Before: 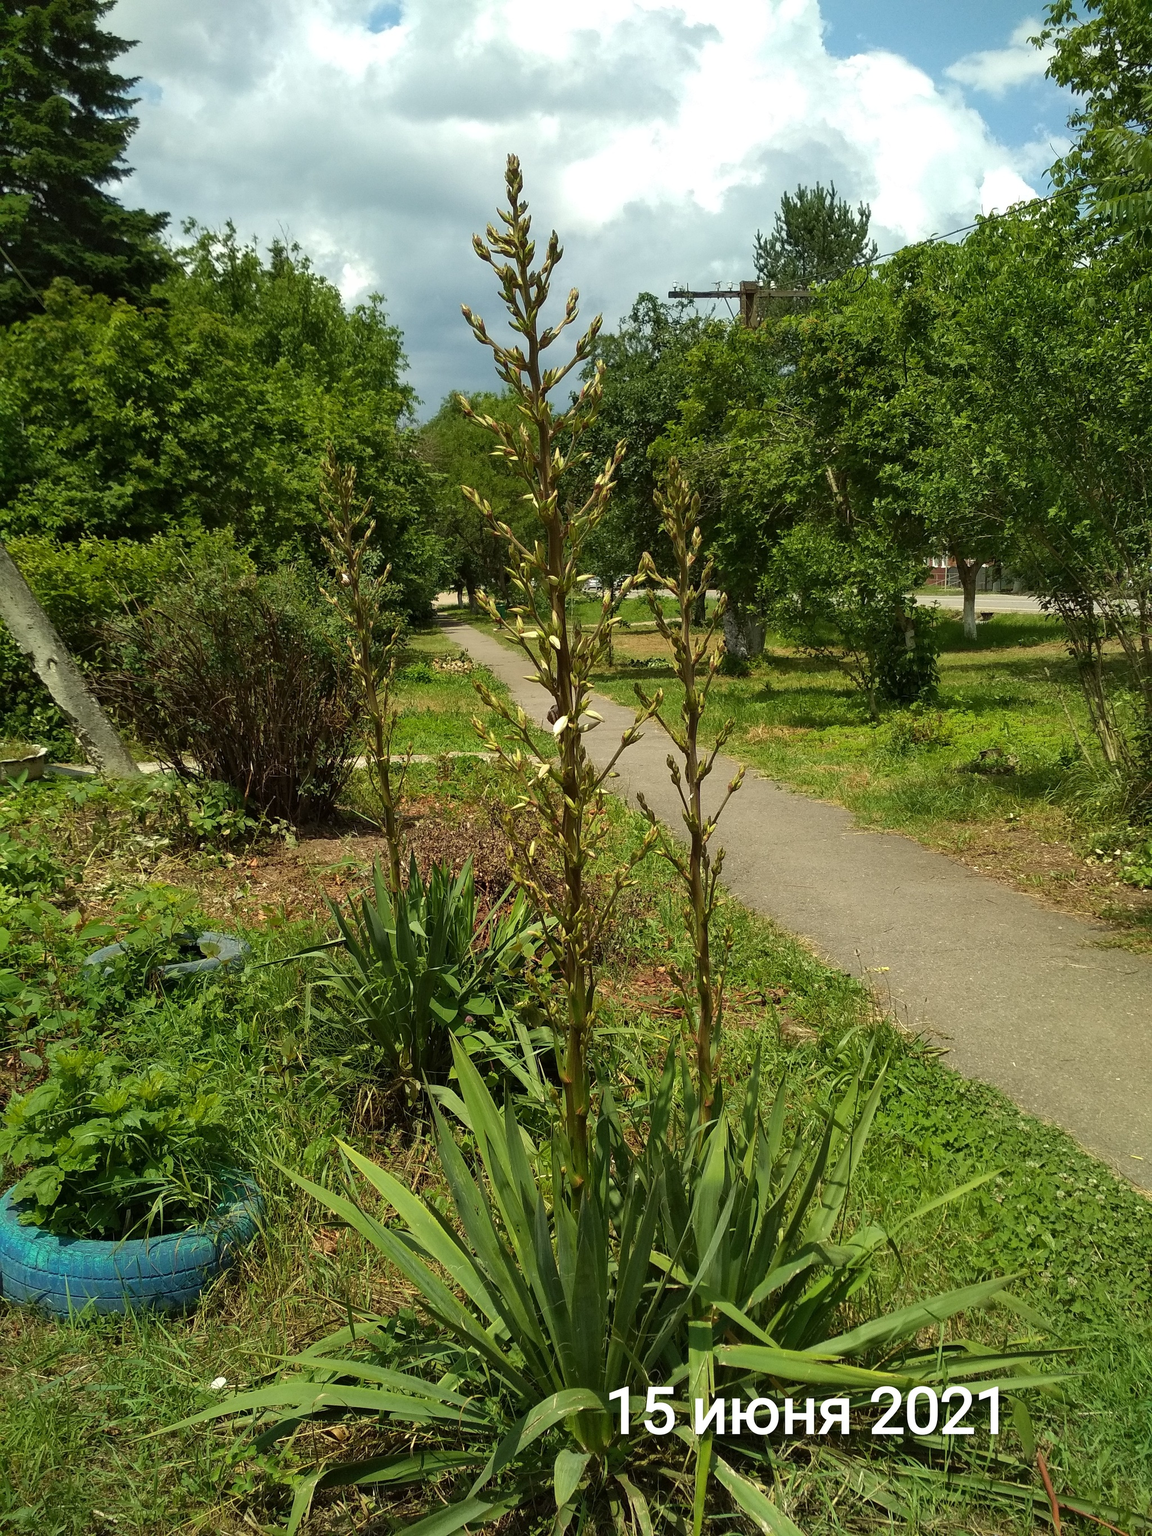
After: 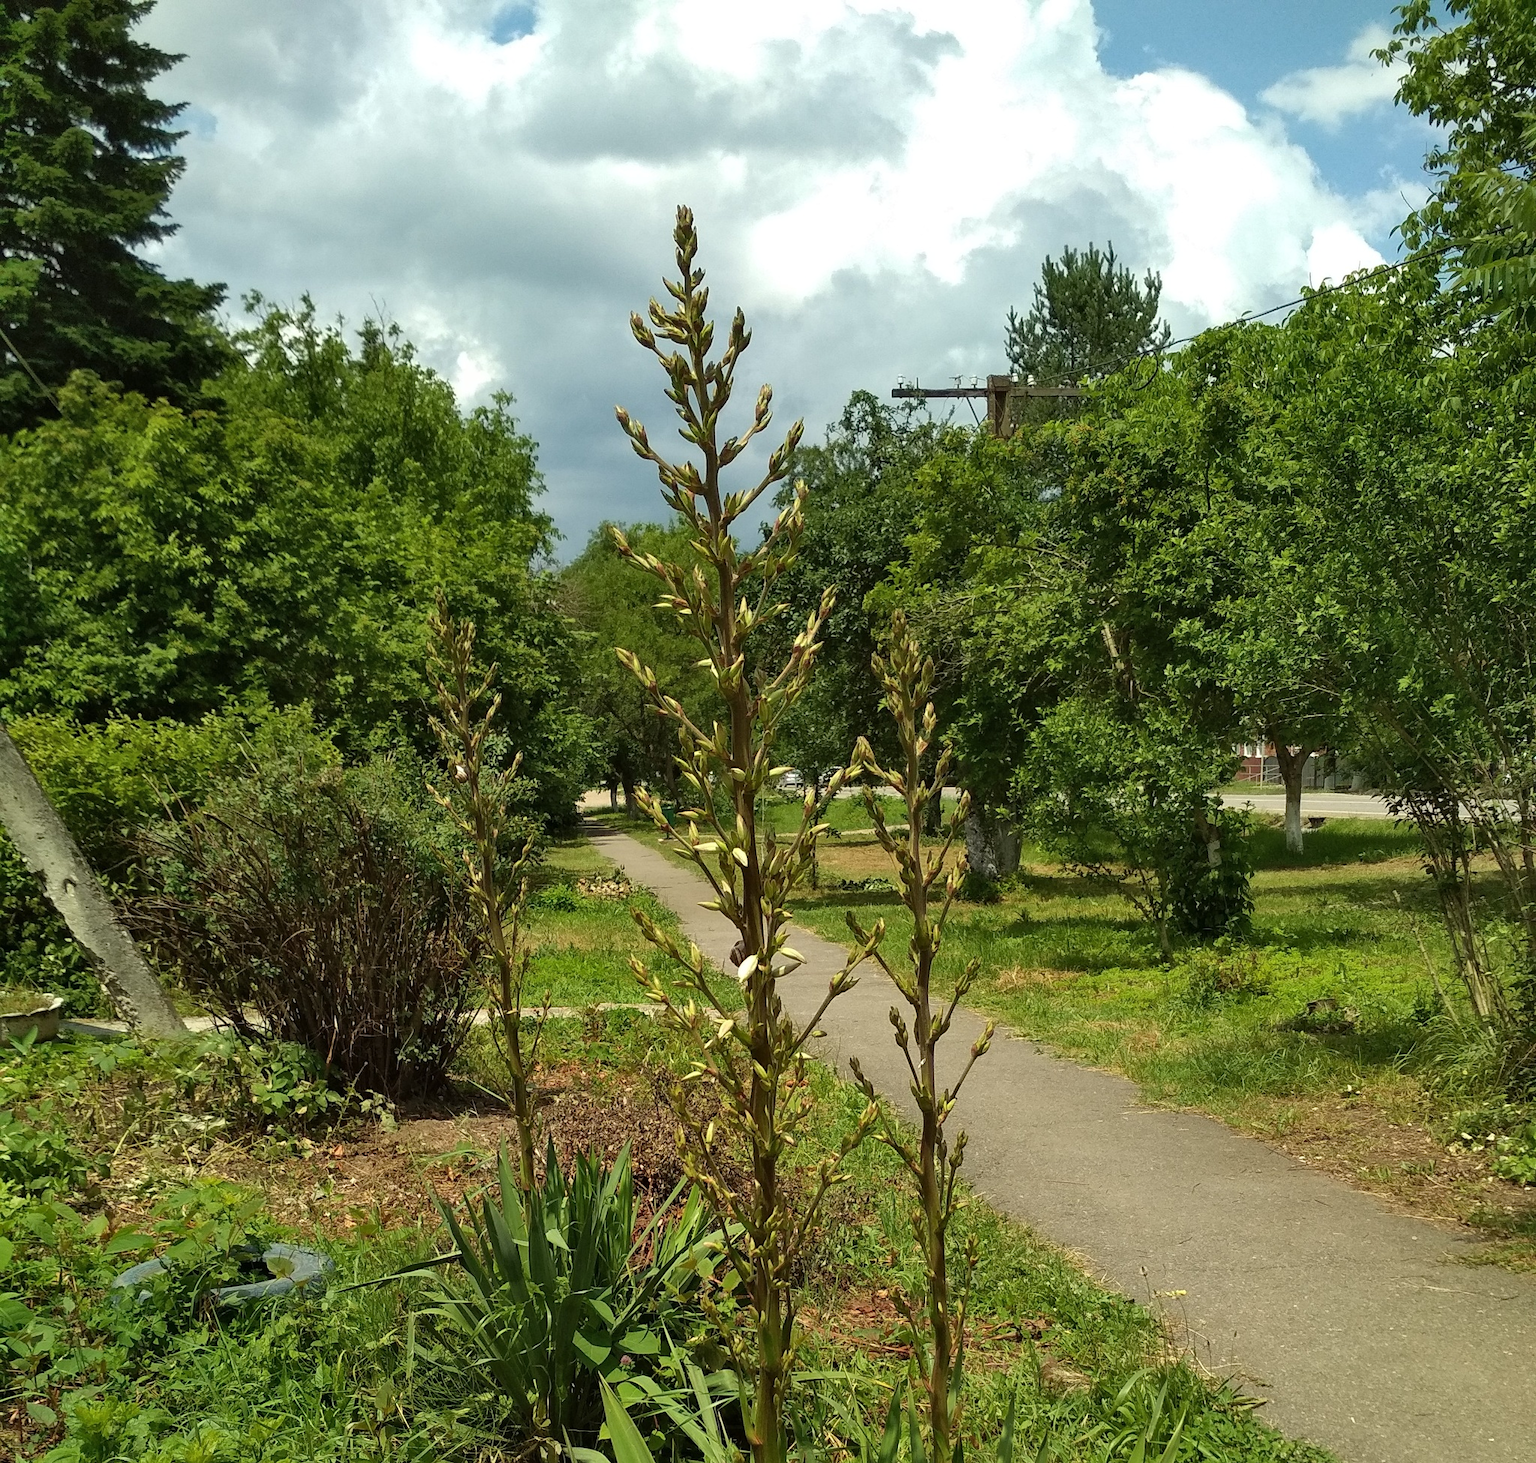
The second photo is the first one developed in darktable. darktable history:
shadows and highlights: shadows 36.47, highlights -27.02, soften with gaussian
crop: bottom 28.548%
